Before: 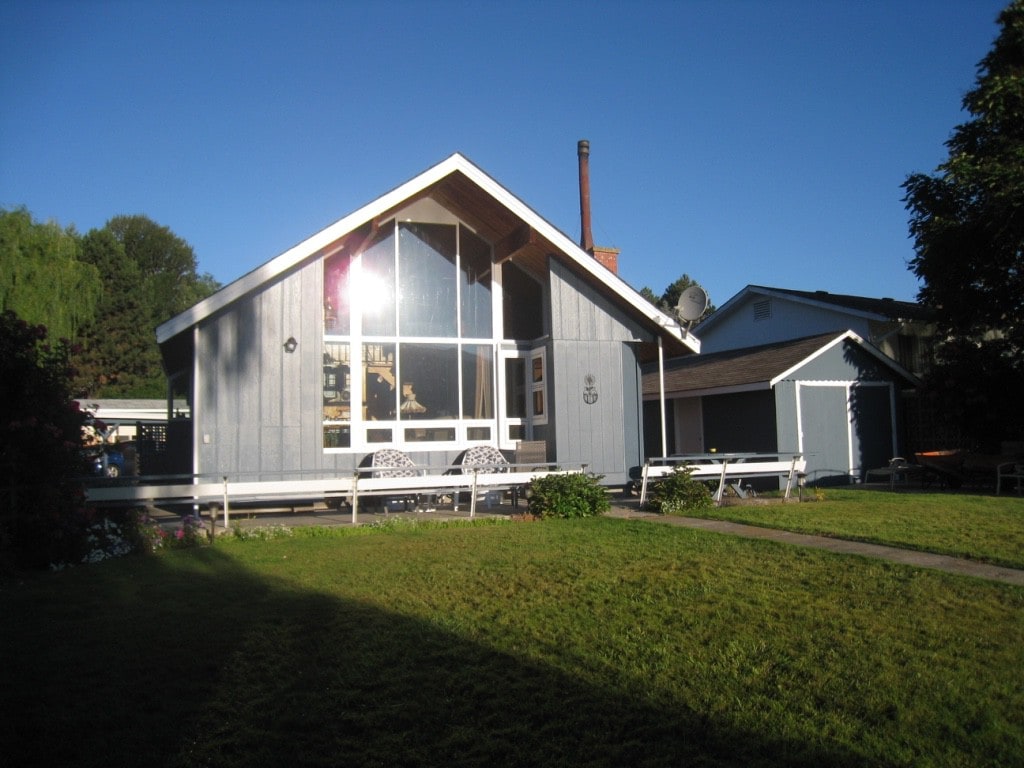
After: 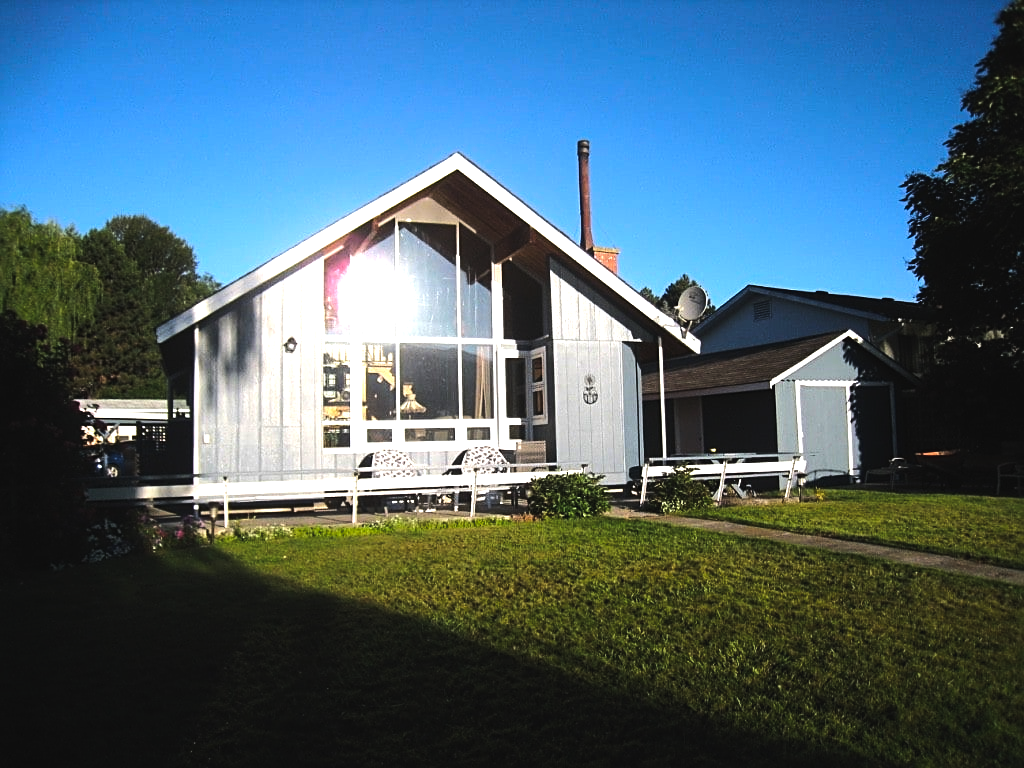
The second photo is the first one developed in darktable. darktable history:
sharpen: on, module defaults
tone equalizer: -8 EV -0.417 EV, -7 EV -0.389 EV, -6 EV -0.333 EV, -5 EV -0.222 EV, -3 EV 0.222 EV, -2 EV 0.333 EV, -1 EV 0.389 EV, +0 EV 0.417 EV, edges refinement/feathering 500, mask exposure compensation -1.57 EV, preserve details no
color balance rgb: global offset › luminance 0.71%, perceptual saturation grading › global saturation -11.5%, perceptual brilliance grading › highlights 17.77%, perceptual brilliance grading › mid-tones 31.71%, perceptual brilliance grading › shadows -31.01%, global vibrance 50%
